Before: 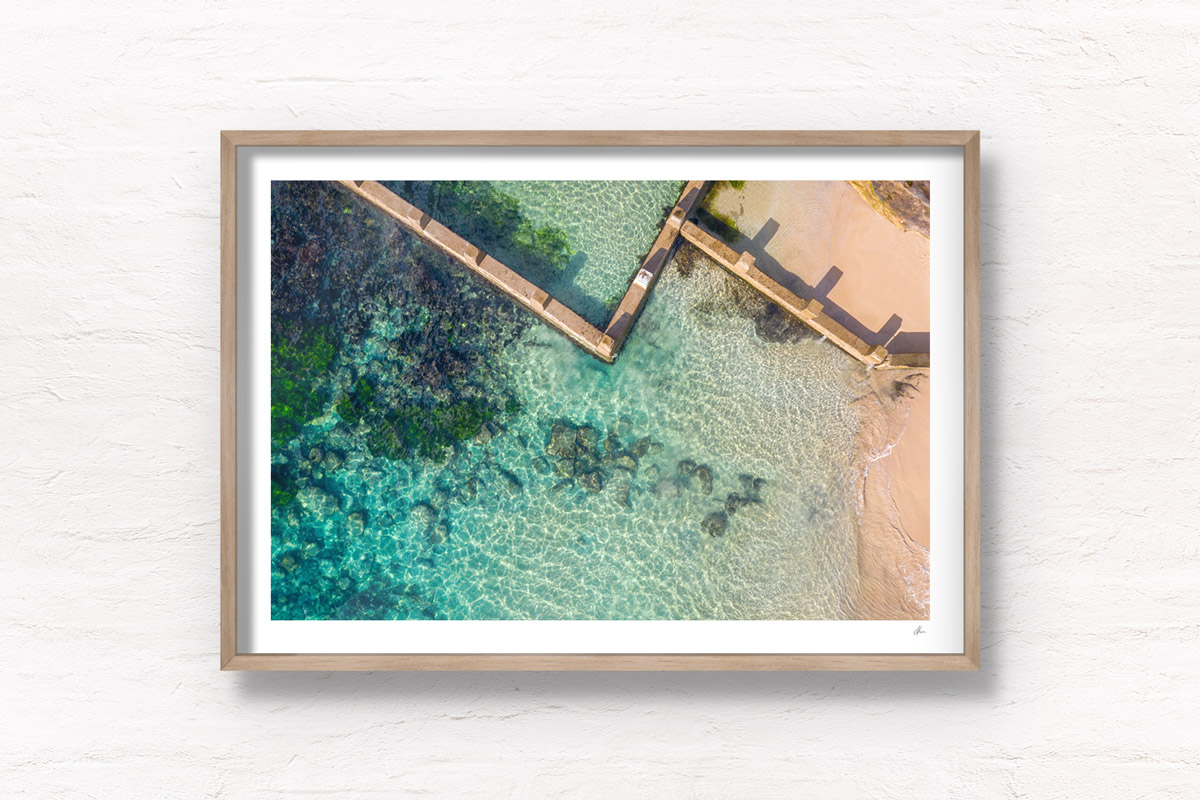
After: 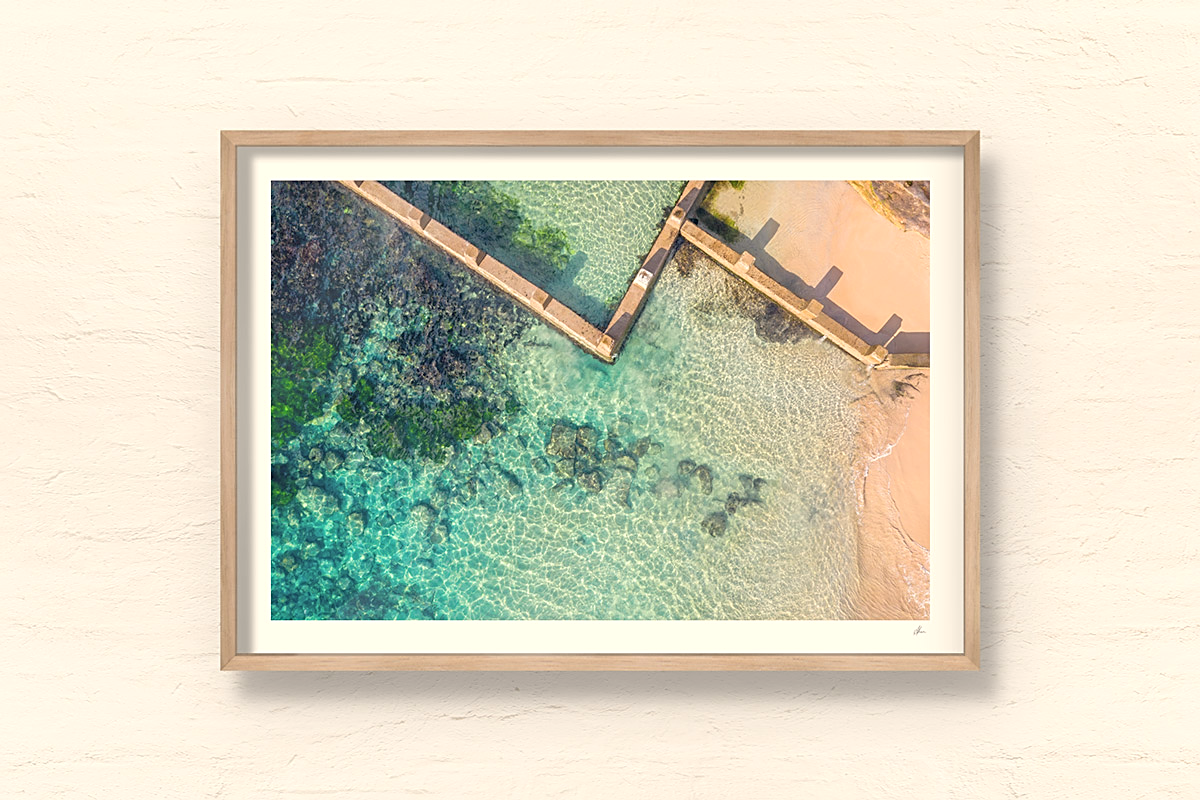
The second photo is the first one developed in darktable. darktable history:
sharpen: on, module defaults
white balance: red 1.045, blue 0.932
contrast brightness saturation: brightness 0.13
